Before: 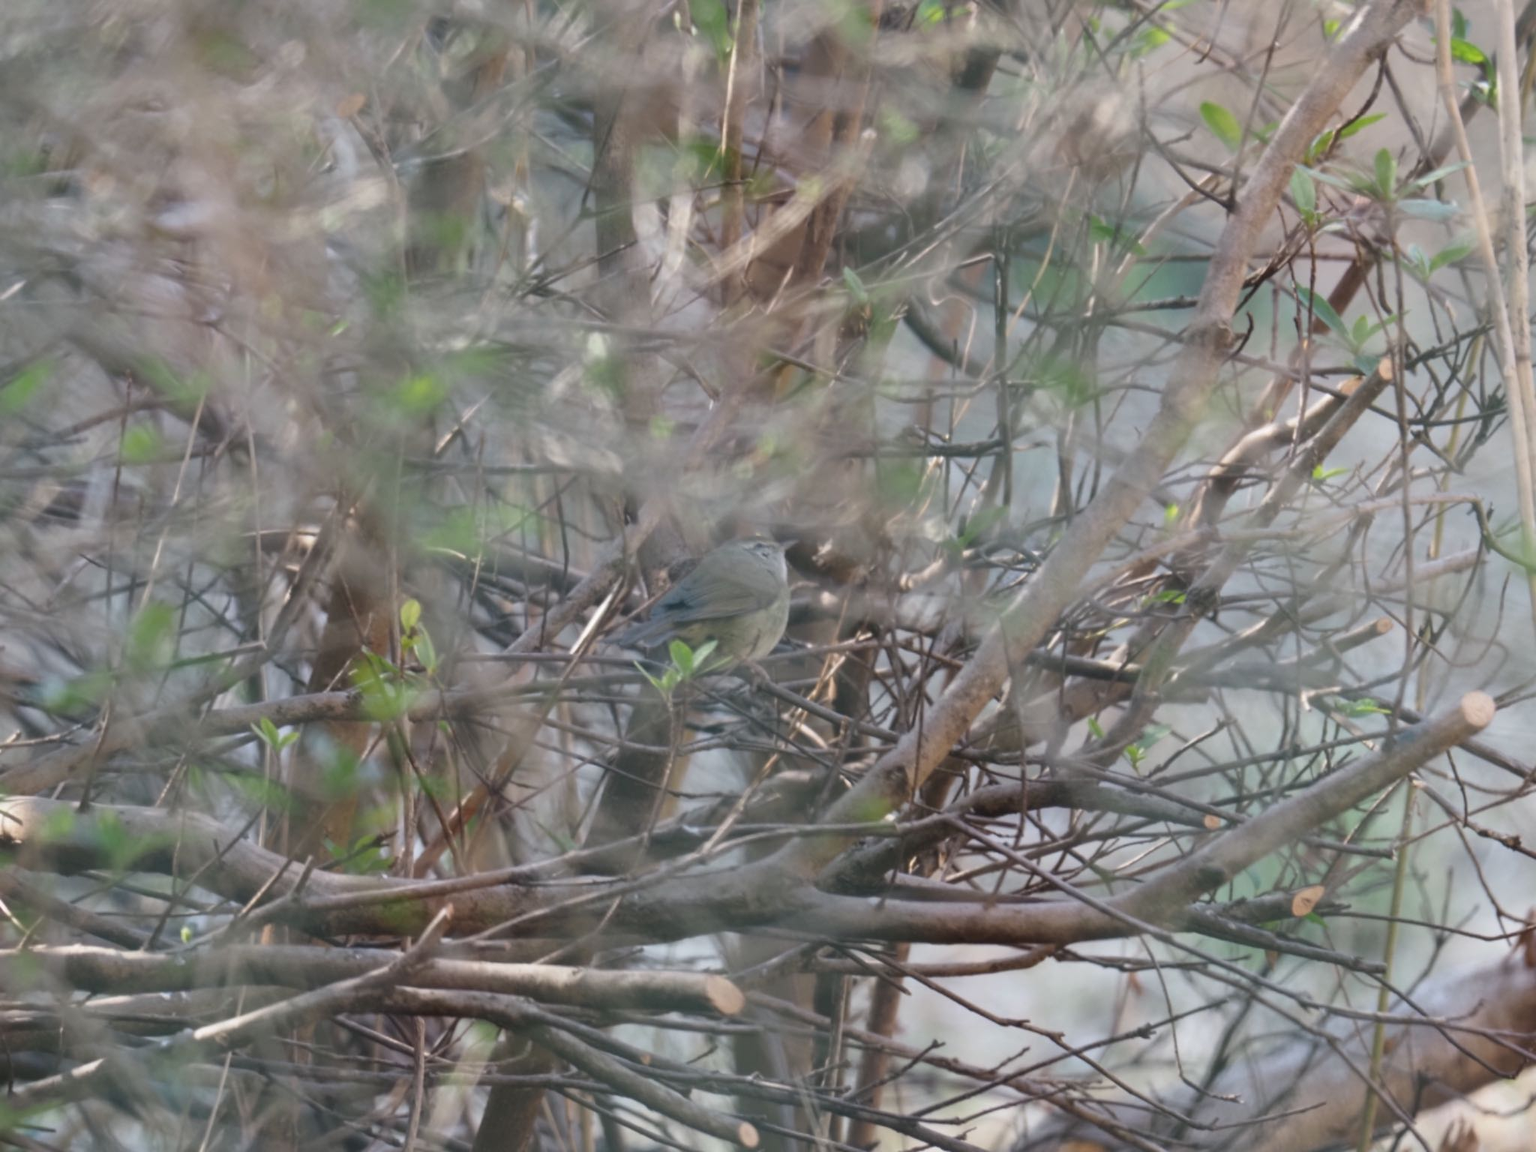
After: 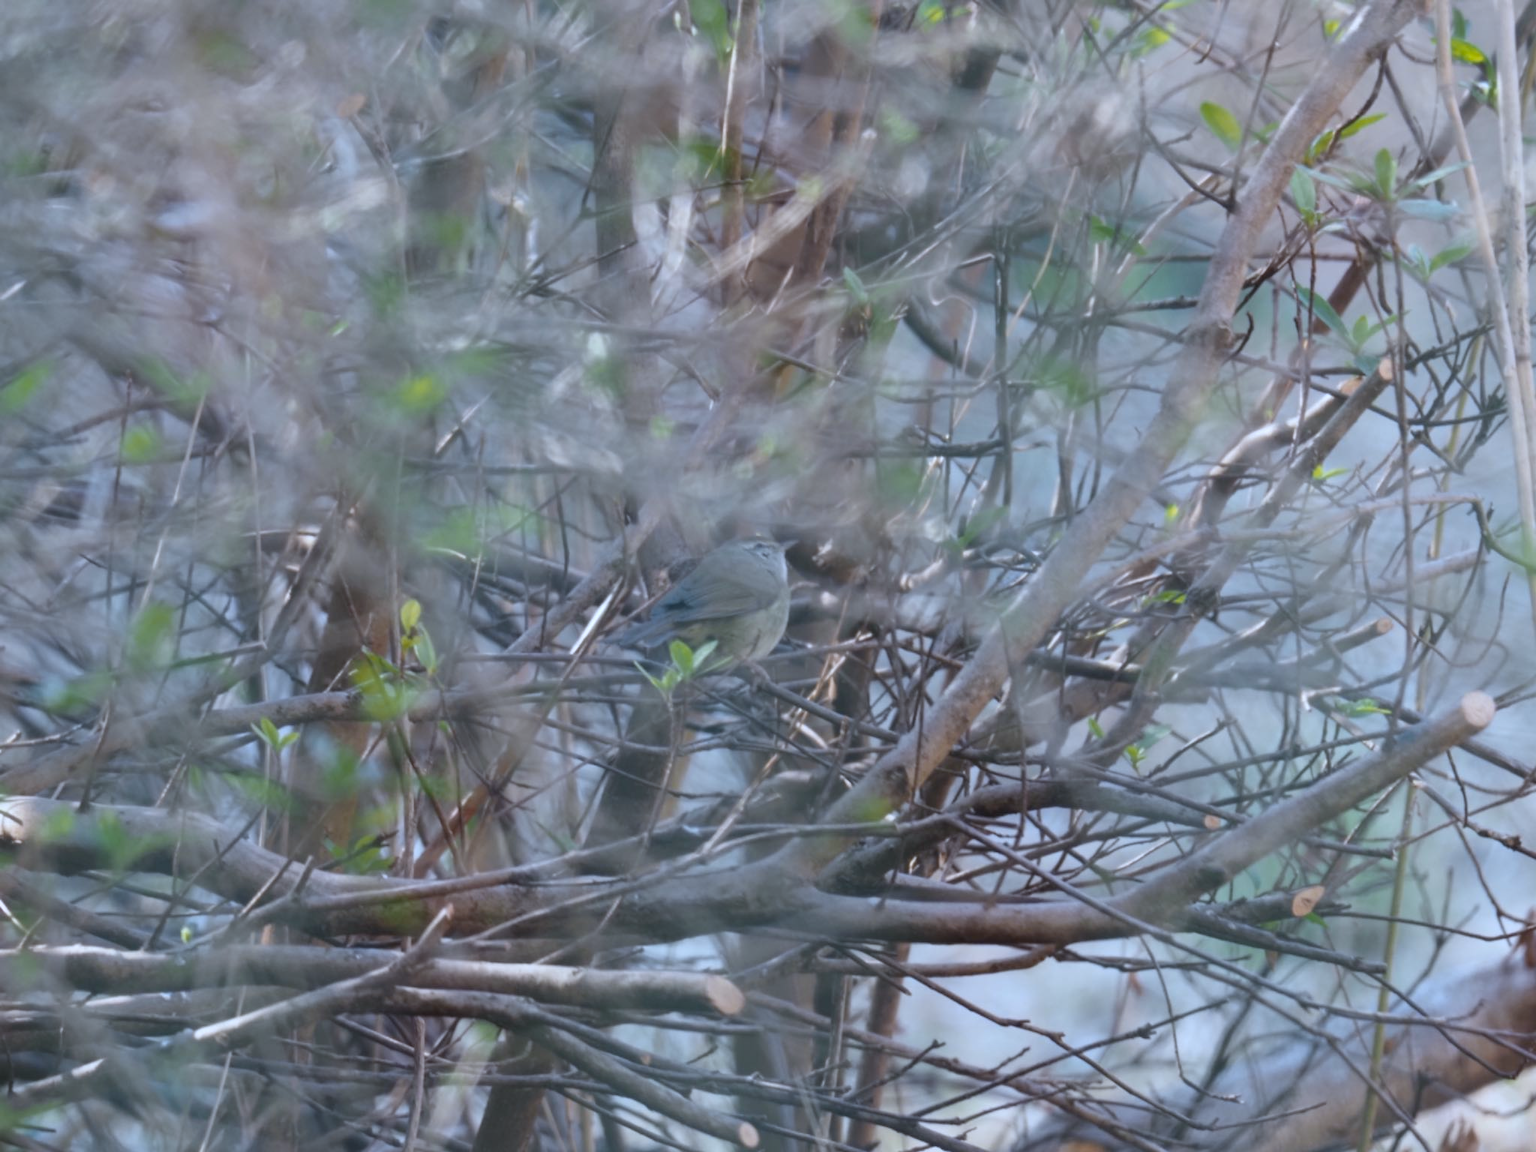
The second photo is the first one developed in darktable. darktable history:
color zones: curves: ch1 [(0.239, 0.552) (0.75, 0.5)]; ch2 [(0.25, 0.462) (0.749, 0.457)], mix 25.94%
white balance: red 0.926, green 1.003, blue 1.133
